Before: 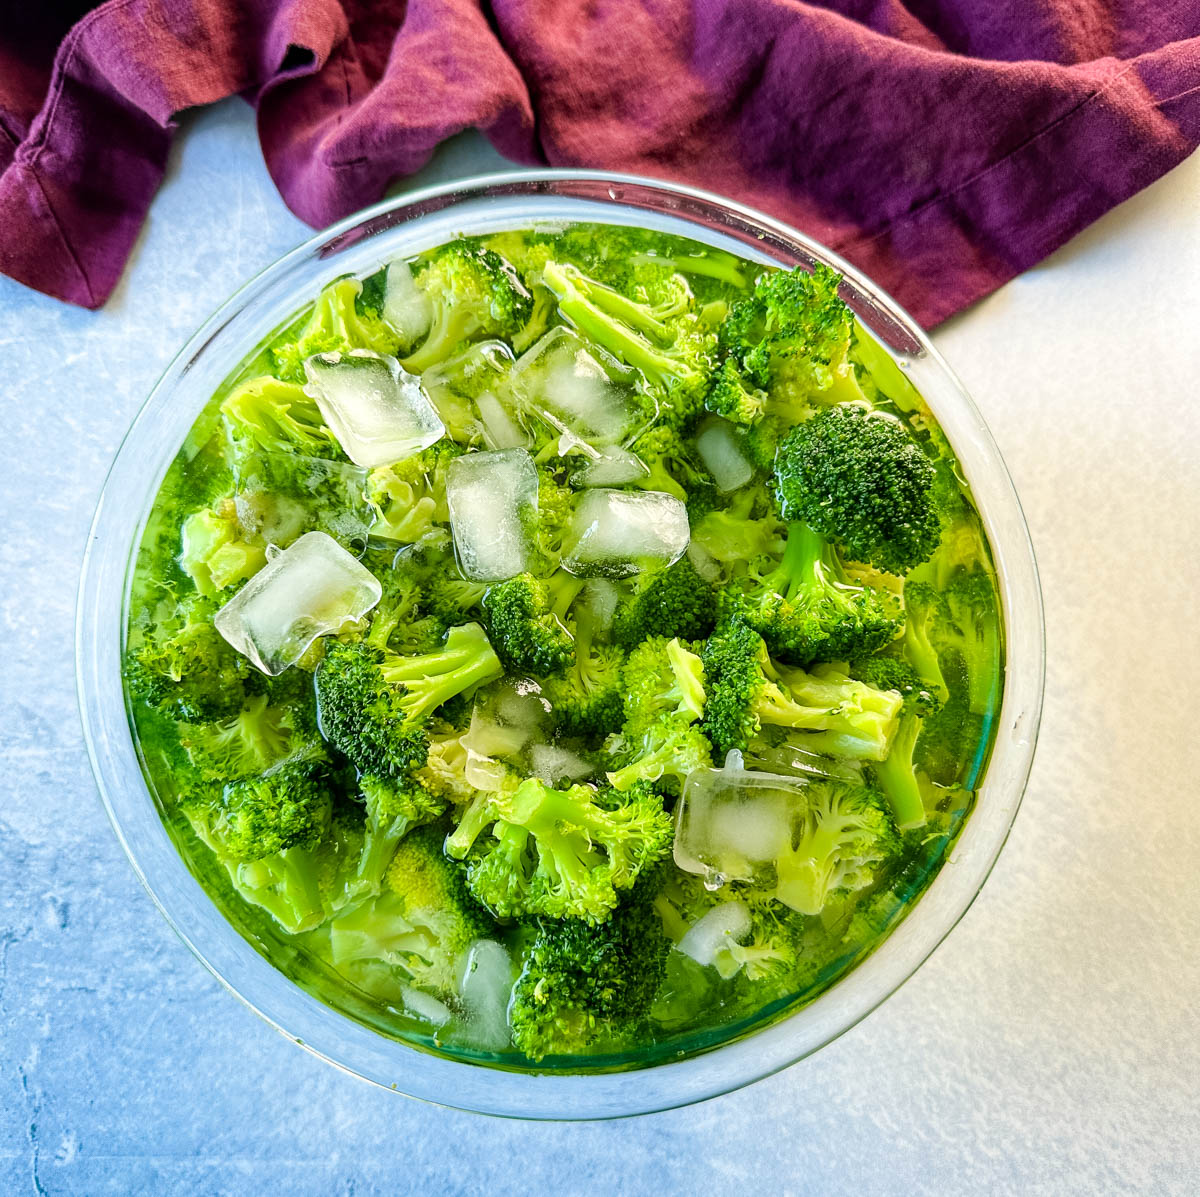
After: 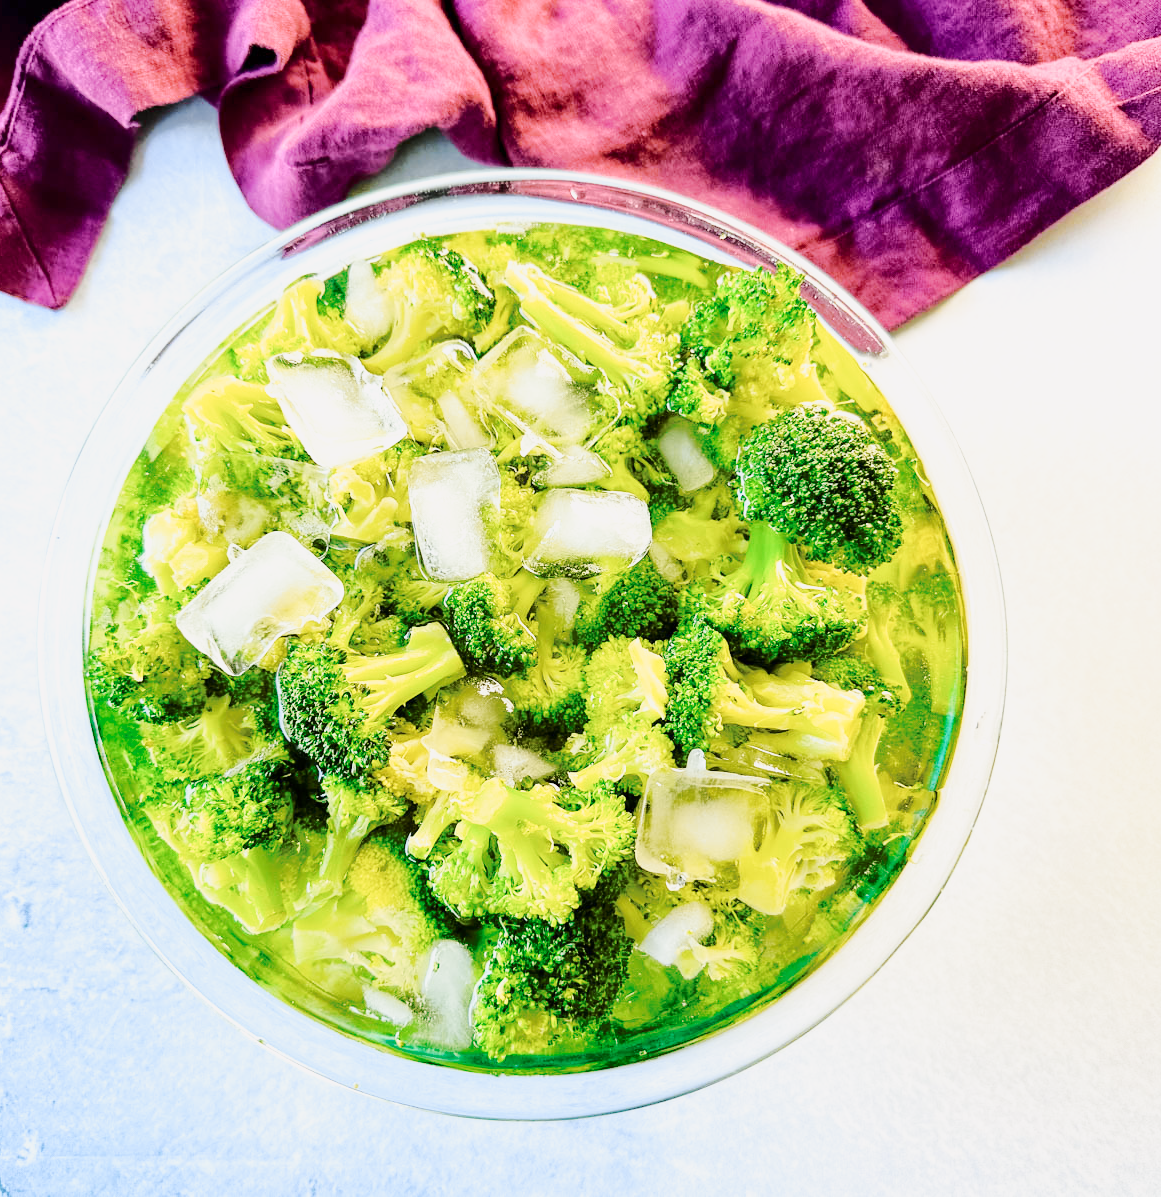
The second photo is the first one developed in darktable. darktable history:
base curve: curves: ch0 [(0, 0) (0.025, 0.046) (0.112, 0.277) (0.467, 0.74) (0.814, 0.929) (1, 0.942)], preserve colors none
crop and rotate: left 3.218%
tone curve: curves: ch0 [(0, 0) (0.104, 0.061) (0.239, 0.201) (0.327, 0.317) (0.401, 0.443) (0.489, 0.566) (0.65, 0.68) (0.832, 0.858) (1, 0.977)]; ch1 [(0, 0) (0.161, 0.092) (0.35, 0.33) (0.379, 0.401) (0.447, 0.476) (0.495, 0.499) (0.515, 0.518) (0.534, 0.557) (0.602, 0.625) (0.712, 0.706) (1, 1)]; ch2 [(0, 0) (0.359, 0.372) (0.437, 0.437) (0.502, 0.501) (0.55, 0.534) (0.592, 0.601) (0.647, 0.64) (1, 1)], color space Lab, independent channels, preserve colors none
